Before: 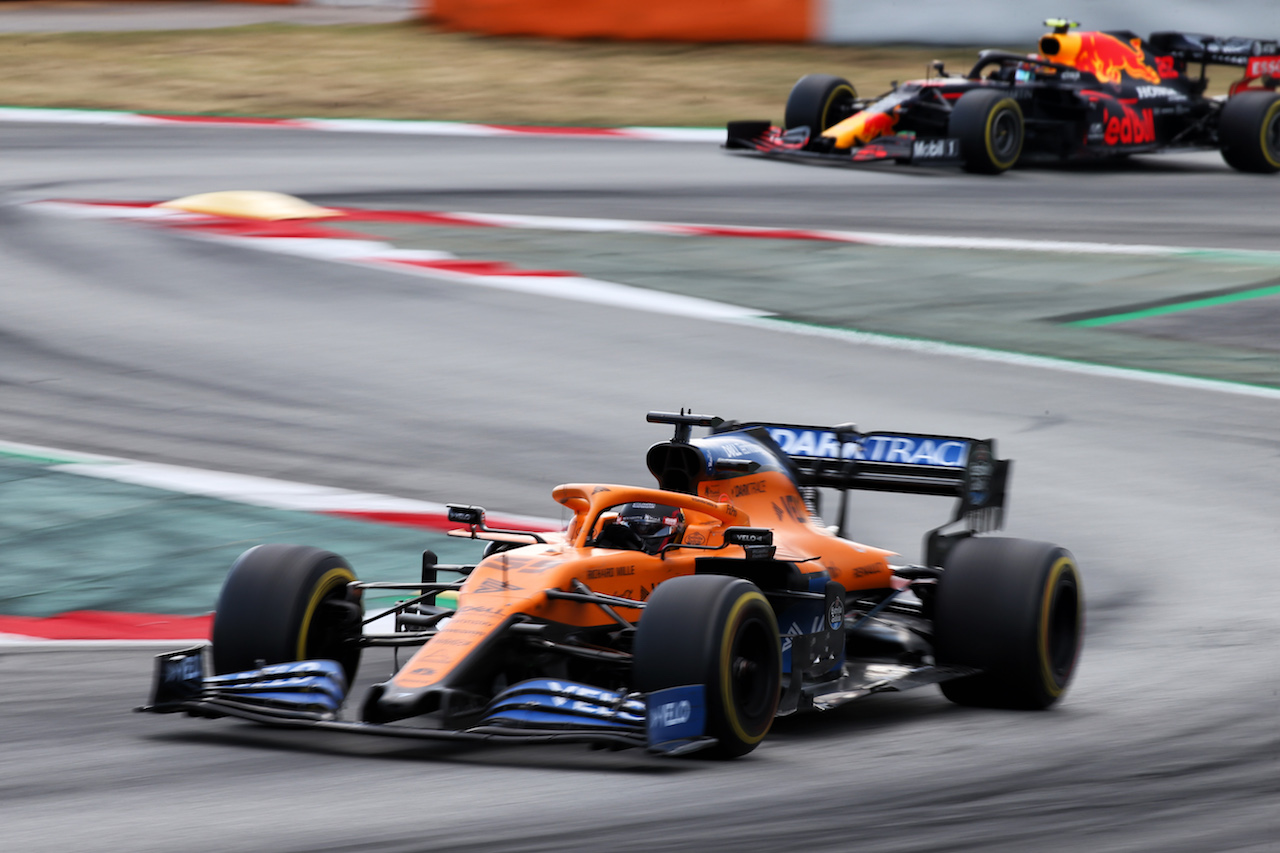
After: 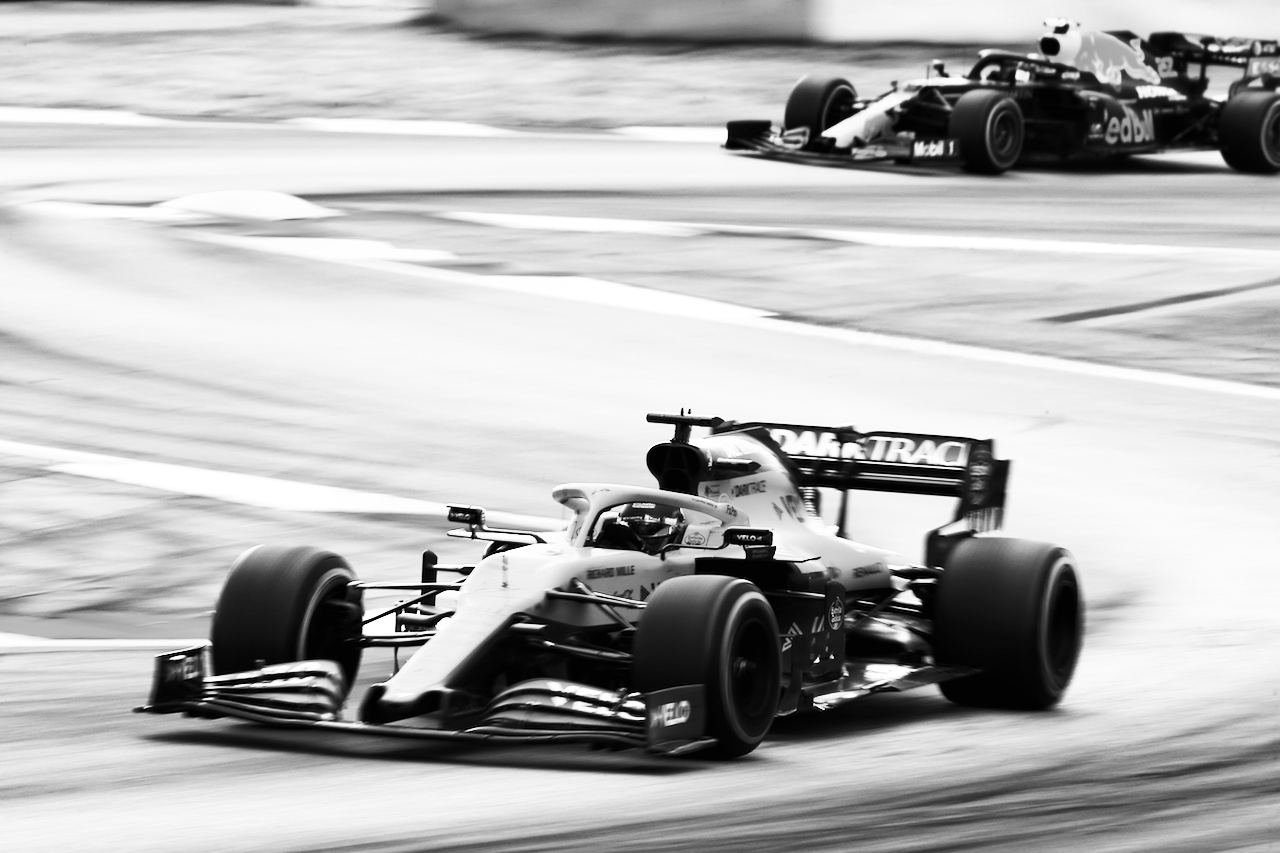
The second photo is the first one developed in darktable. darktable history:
velvia: on, module defaults
exposure: black level correction 0, exposure 0.7 EV, compensate exposure bias true, compensate highlight preservation false
contrast brightness saturation: contrast 0.4, brightness 0.1, saturation 0.21
monochrome: on, module defaults
